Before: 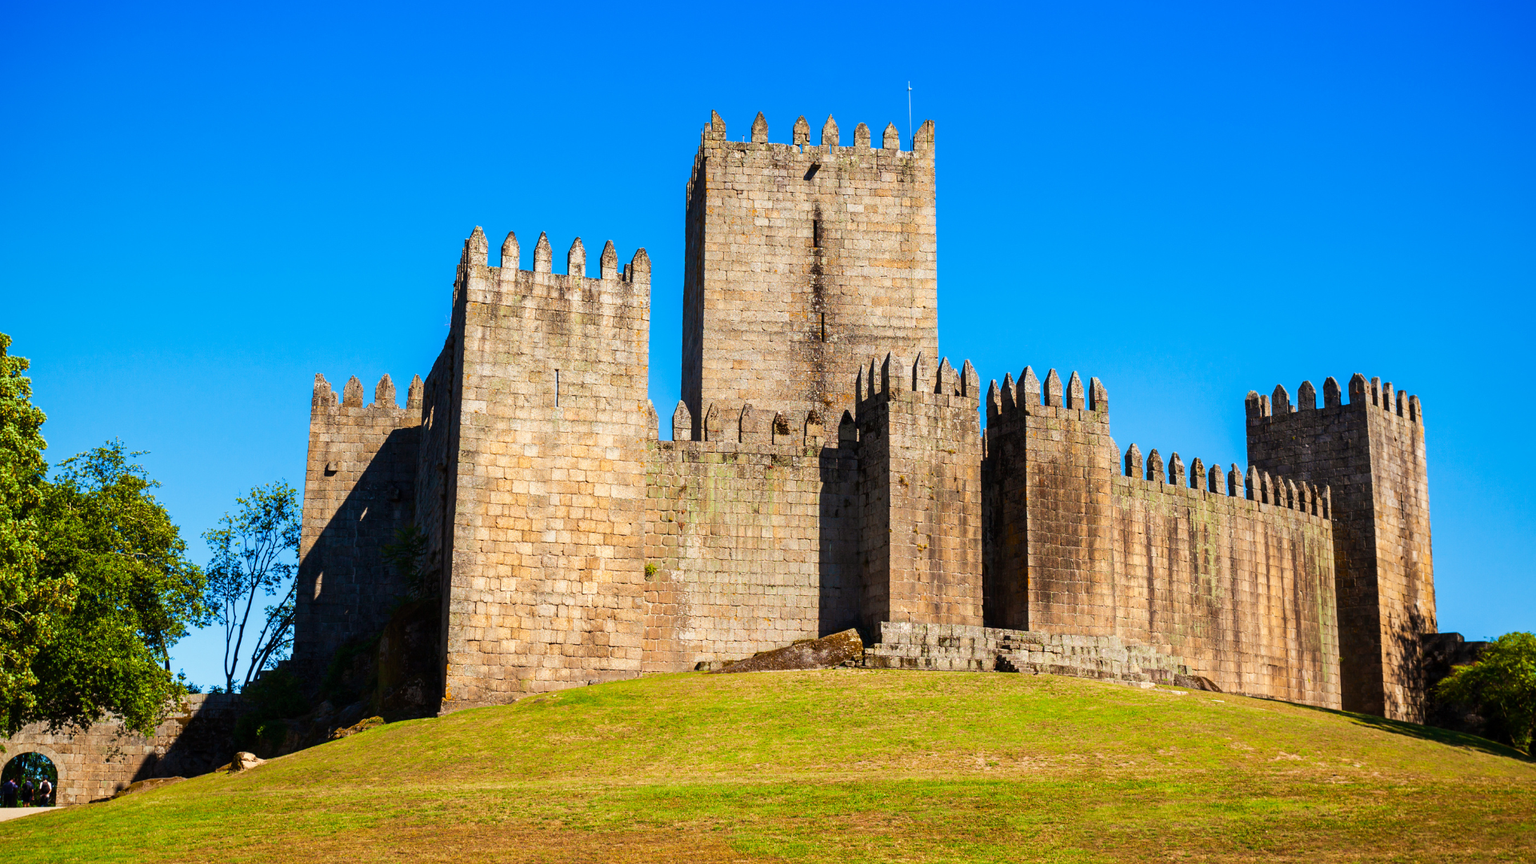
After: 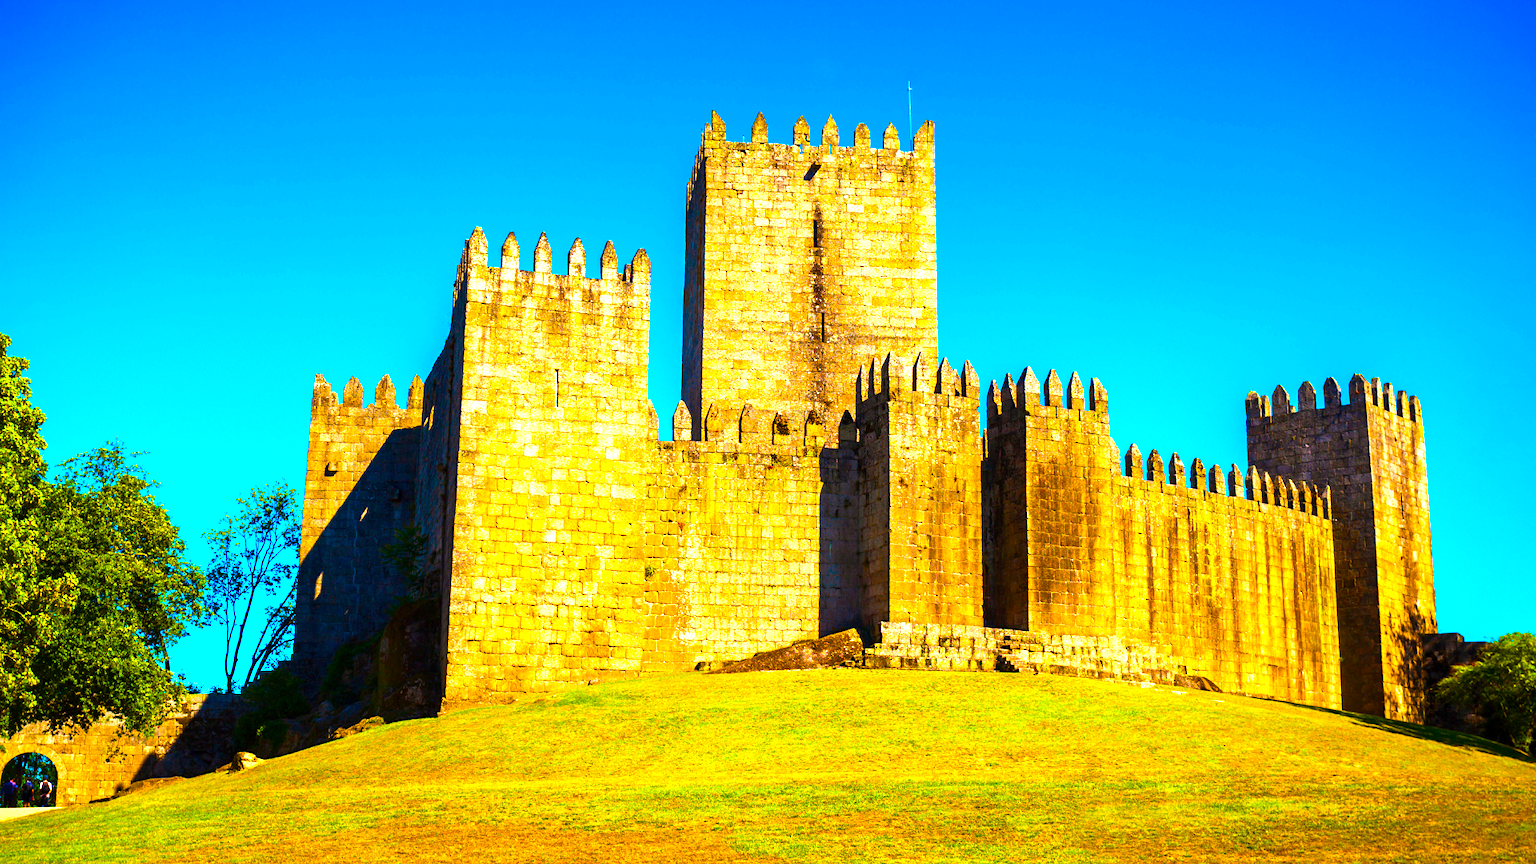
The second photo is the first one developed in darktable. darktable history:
exposure: exposure 0.2 EV, compensate highlight preservation false
color balance rgb: linear chroma grading › global chroma 42%, perceptual saturation grading › global saturation 42%, perceptual brilliance grading › global brilliance 25%, global vibrance 33%
